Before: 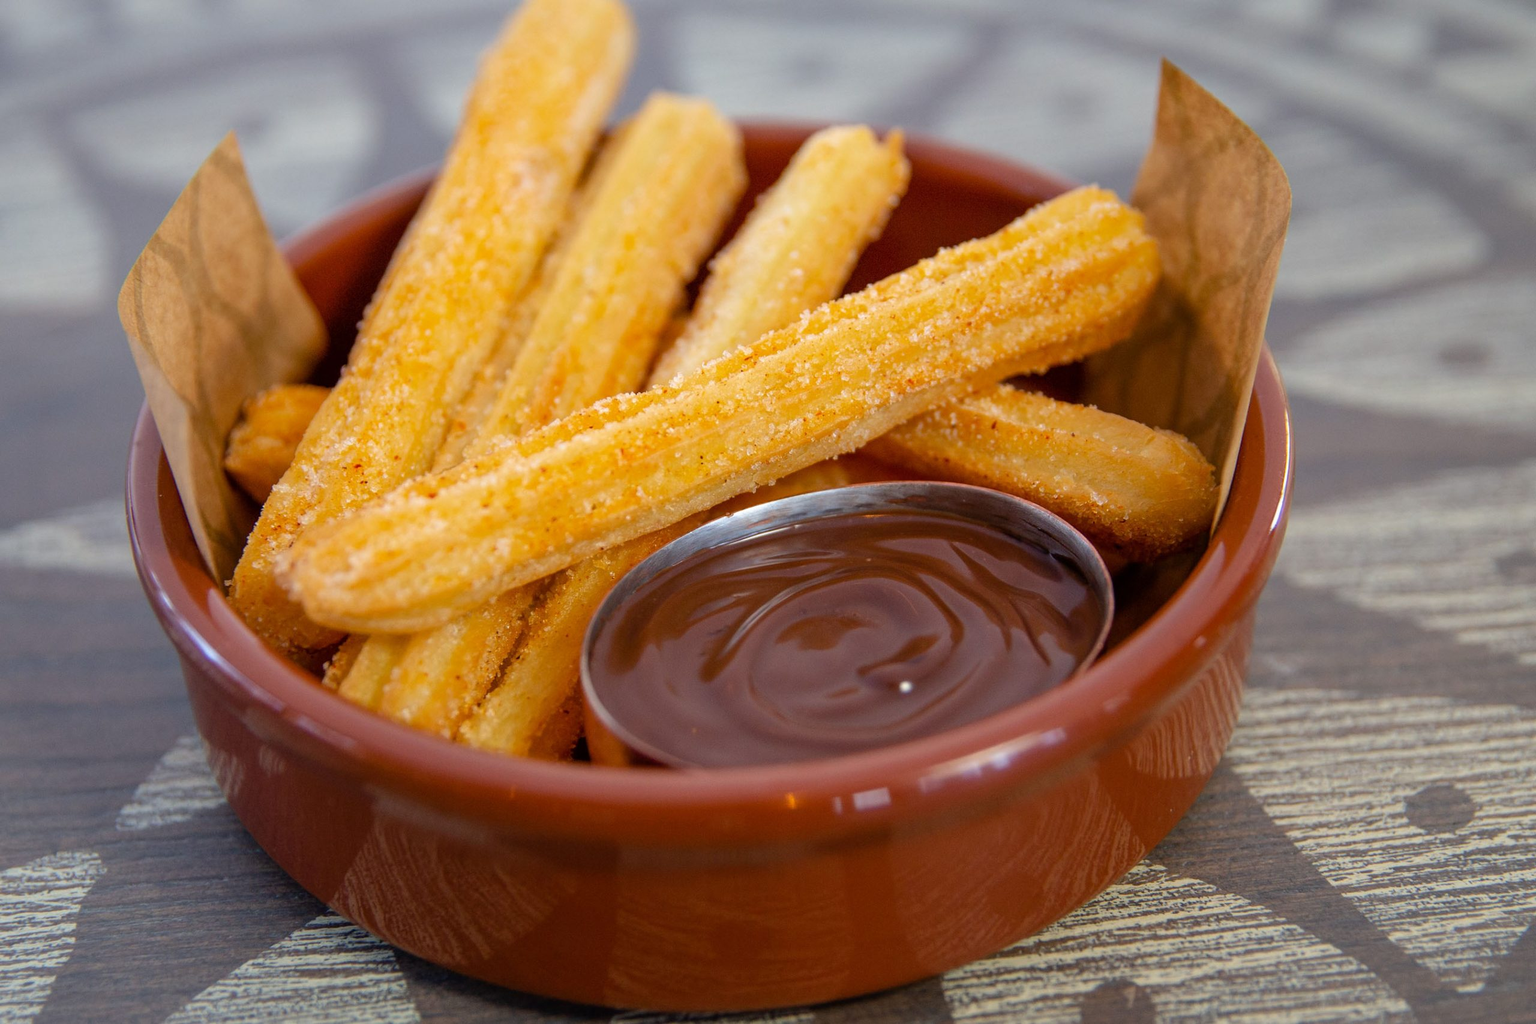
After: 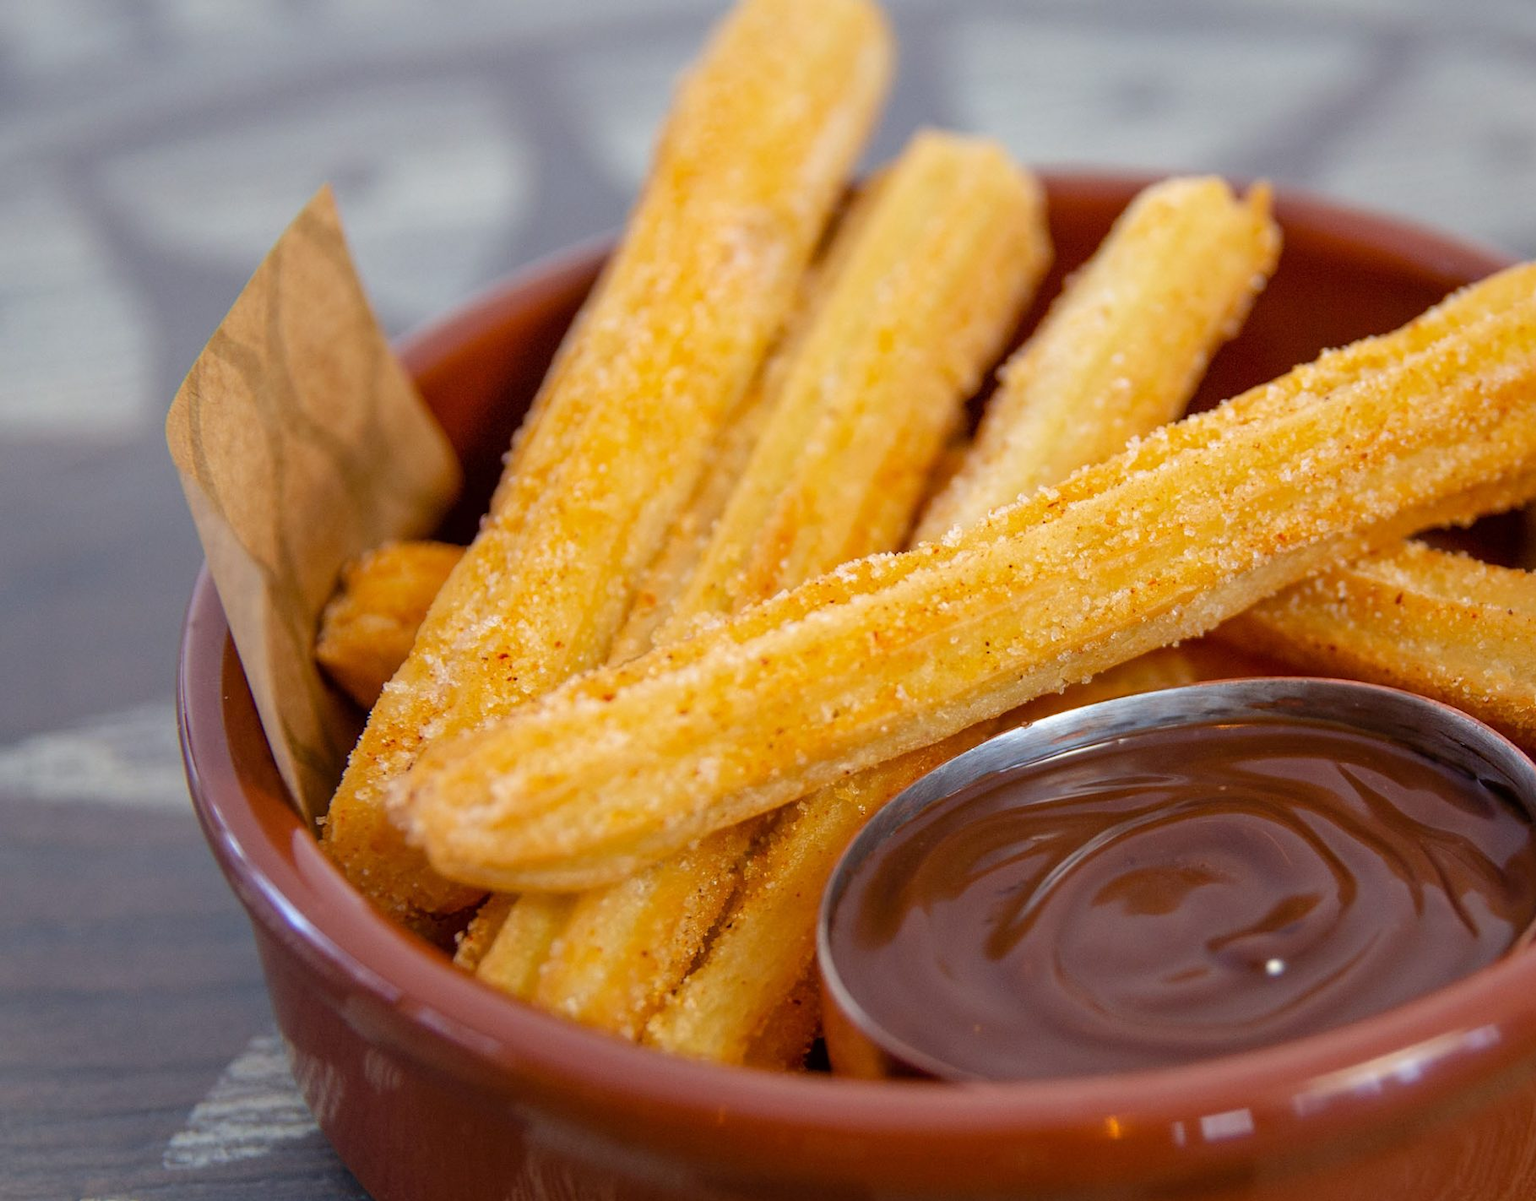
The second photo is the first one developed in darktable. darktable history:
crop: right 28.921%, bottom 16.616%
